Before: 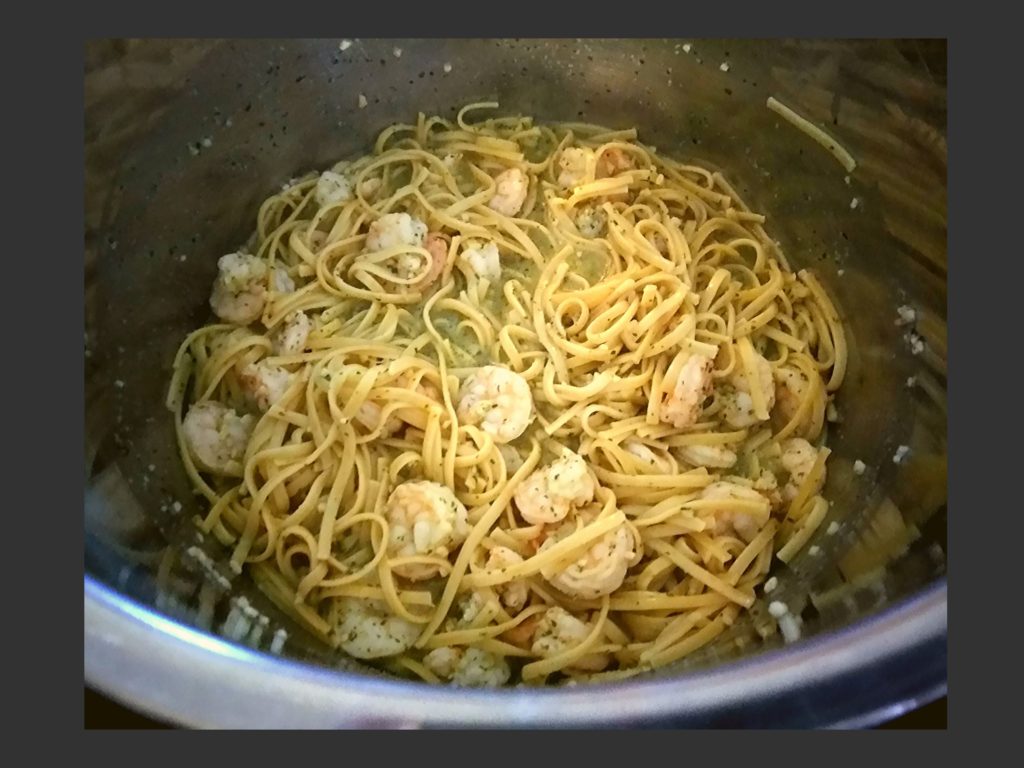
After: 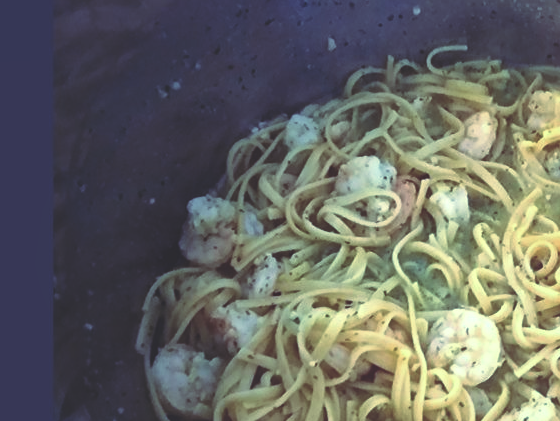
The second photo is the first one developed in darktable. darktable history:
white balance: red 1.004, blue 1.096
rgb curve: curves: ch0 [(0, 0.186) (0.314, 0.284) (0.576, 0.466) (0.805, 0.691) (0.936, 0.886)]; ch1 [(0, 0.186) (0.314, 0.284) (0.581, 0.534) (0.771, 0.746) (0.936, 0.958)]; ch2 [(0, 0.216) (0.275, 0.39) (1, 1)], mode RGB, independent channels, compensate middle gray true, preserve colors none
local contrast: mode bilateral grid, contrast 20, coarseness 50, detail 132%, midtone range 0.2
crop and rotate: left 3.047%, top 7.509%, right 42.236%, bottom 37.598%
